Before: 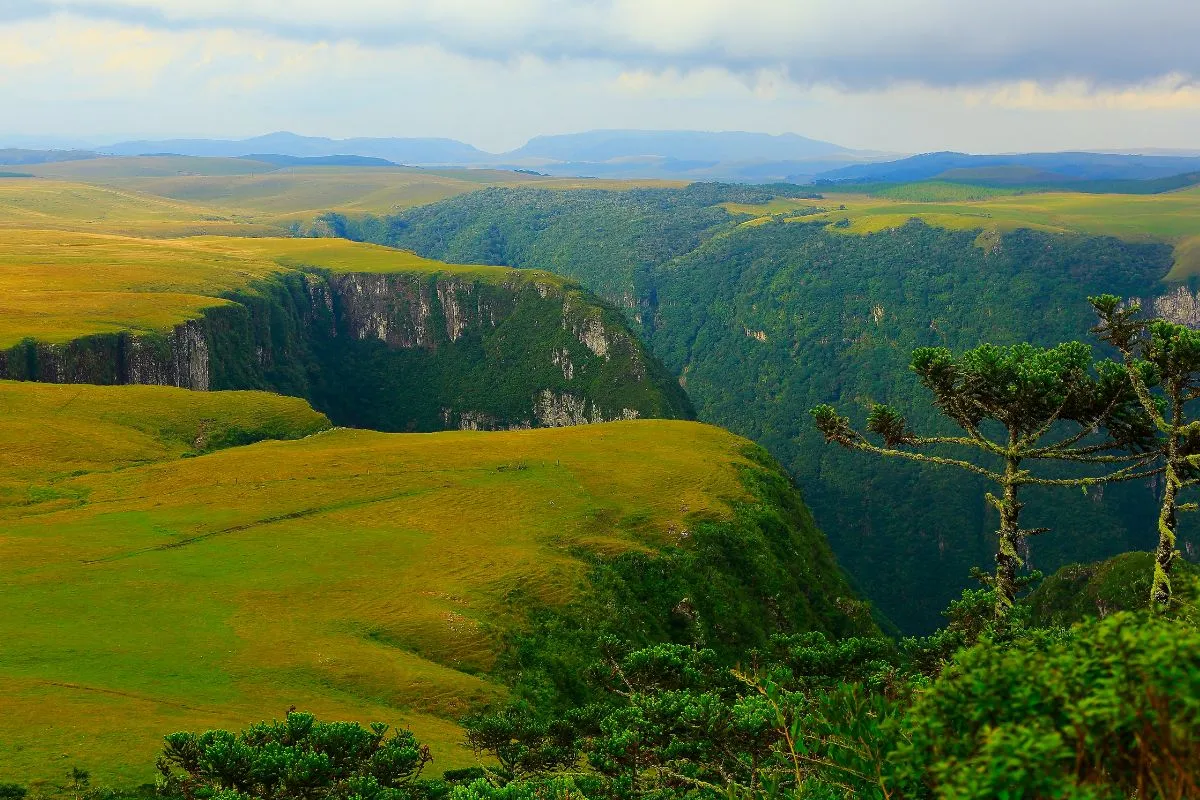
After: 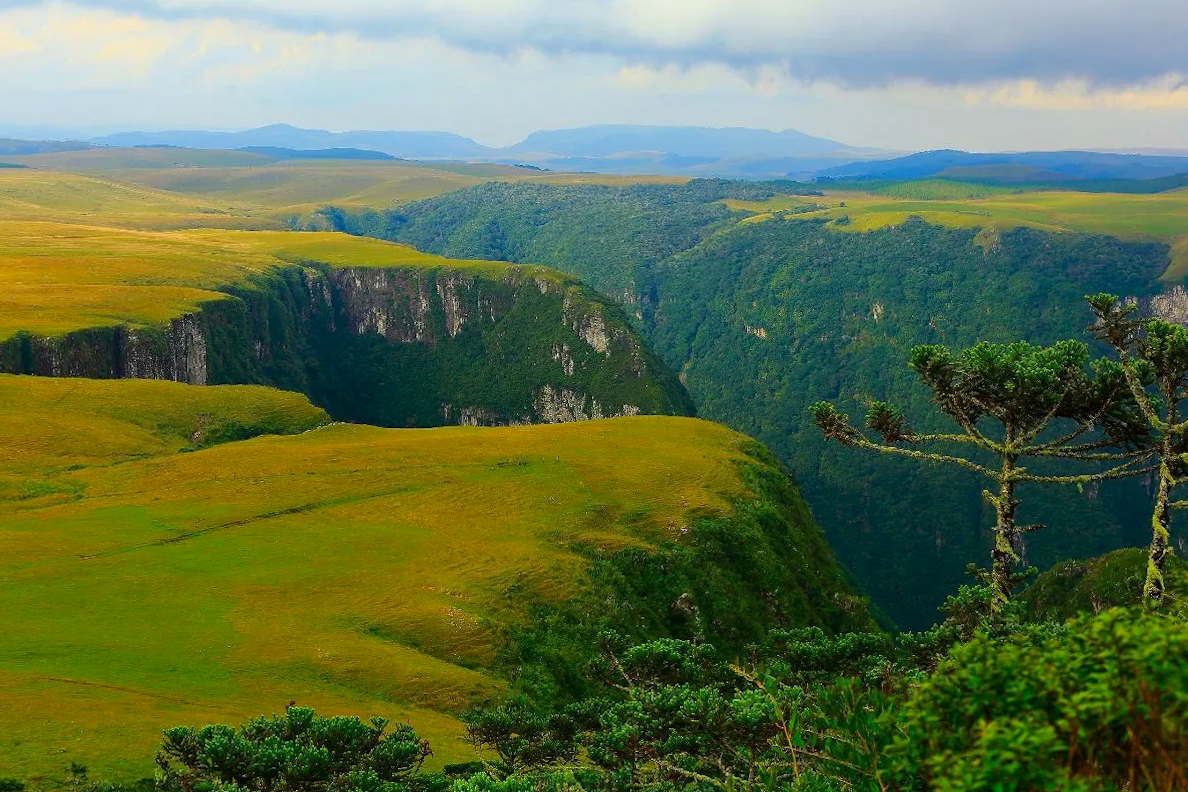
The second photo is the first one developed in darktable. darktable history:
haze removal: compatibility mode true, adaptive false
rotate and perspective: rotation 0.174°, lens shift (vertical) 0.013, lens shift (horizontal) 0.019, shear 0.001, automatic cropping original format, crop left 0.007, crop right 0.991, crop top 0.016, crop bottom 0.997
